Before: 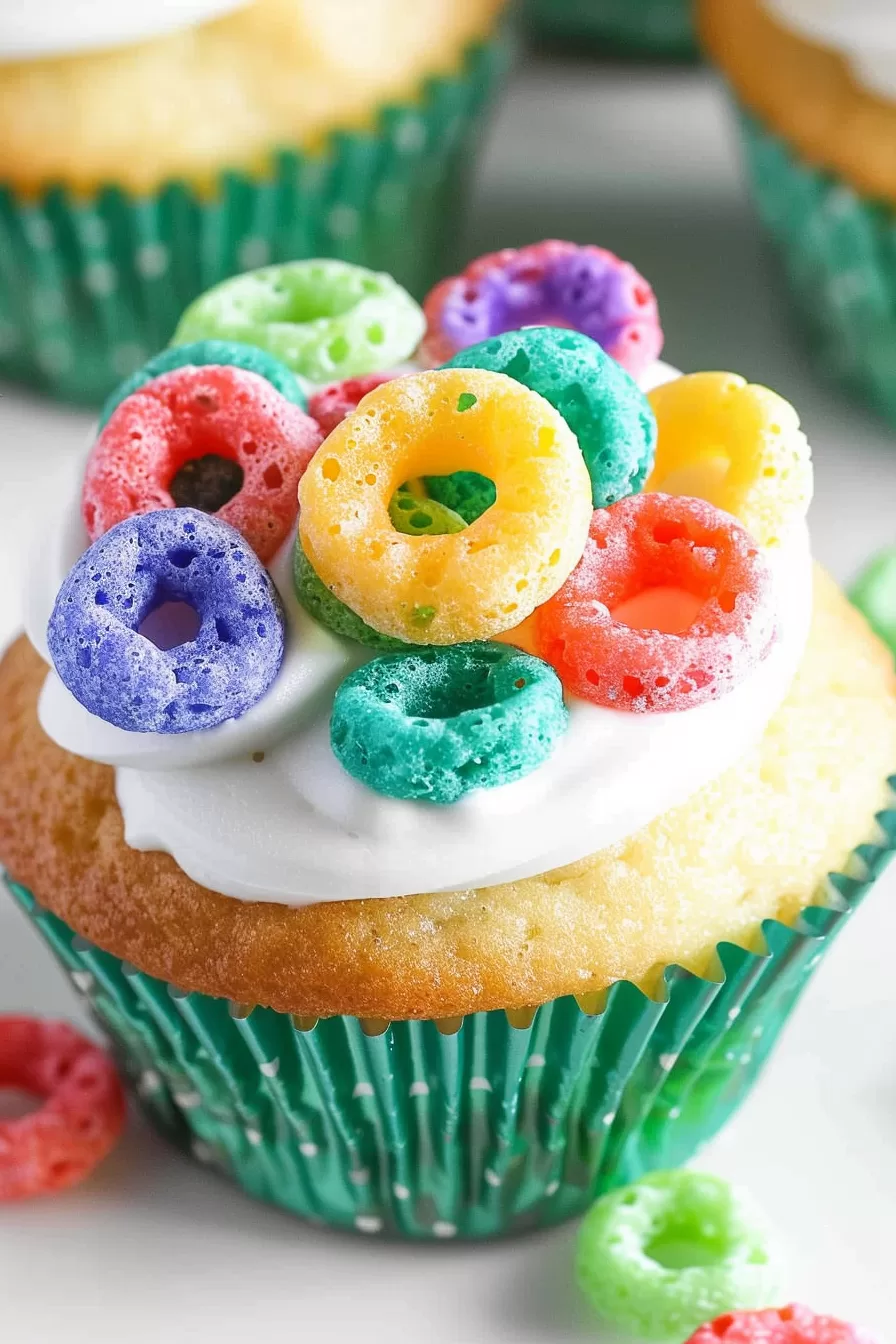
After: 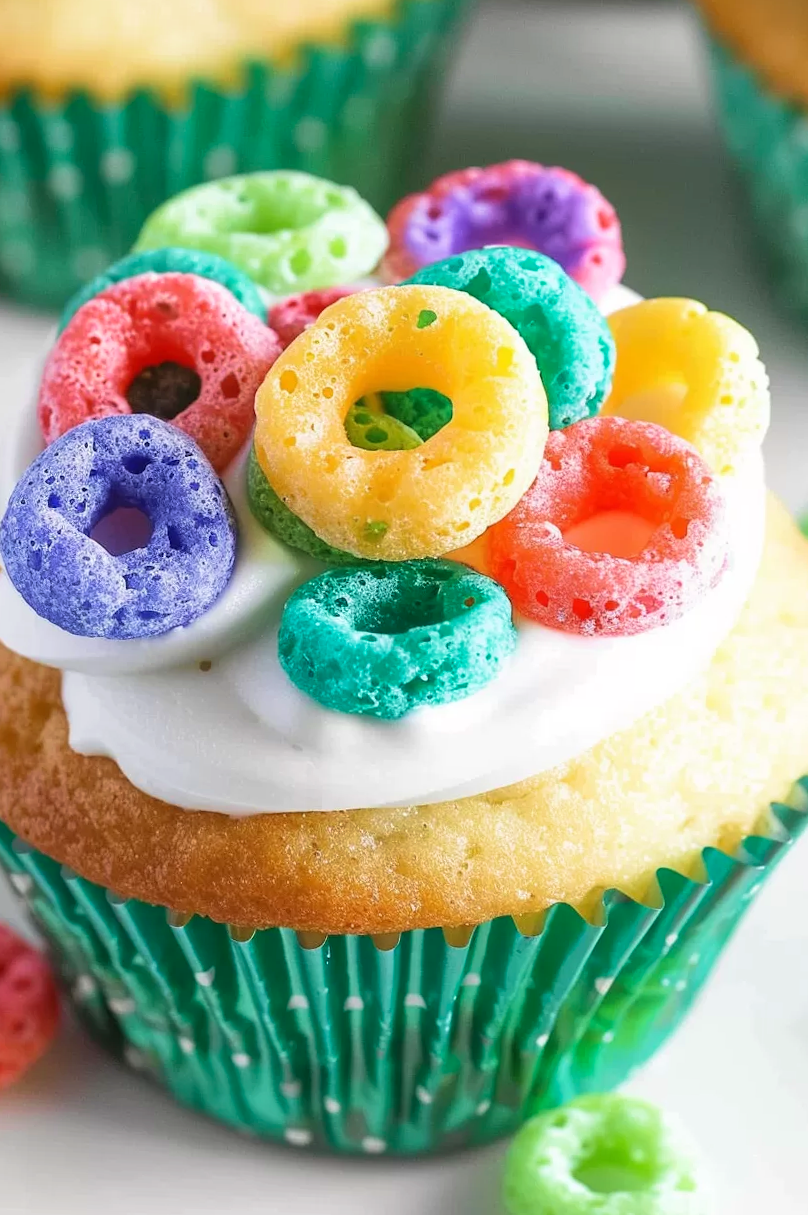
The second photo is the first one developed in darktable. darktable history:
velvia: on, module defaults
crop and rotate: angle -2.12°, left 3.161%, top 3.871%, right 1.645%, bottom 0.775%
